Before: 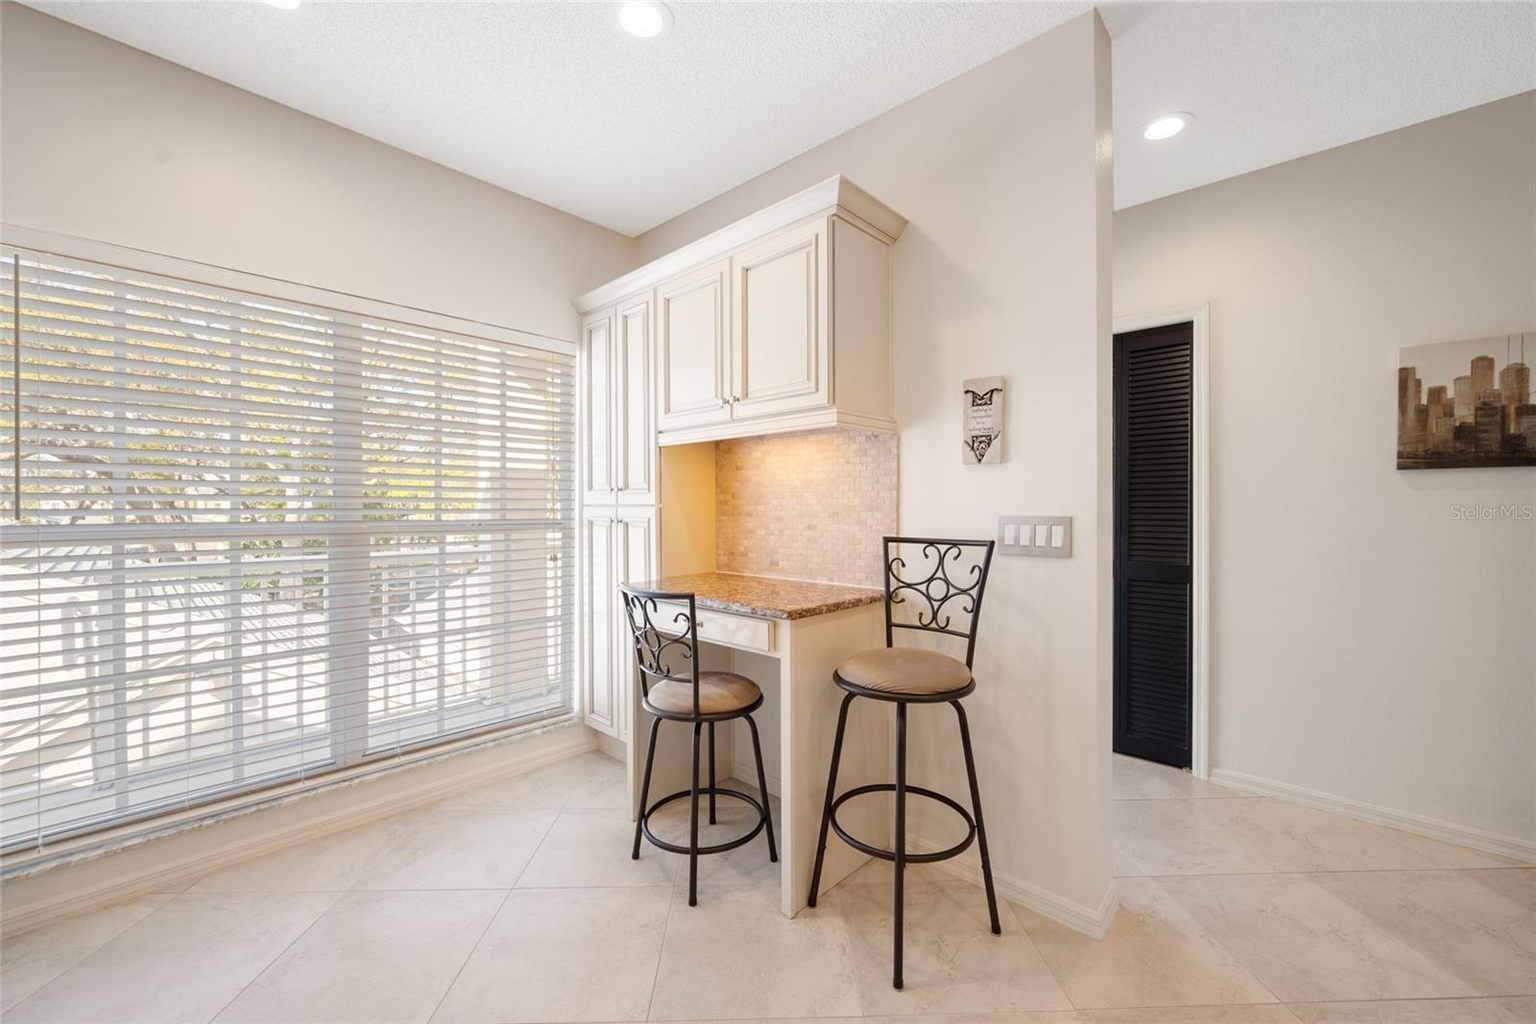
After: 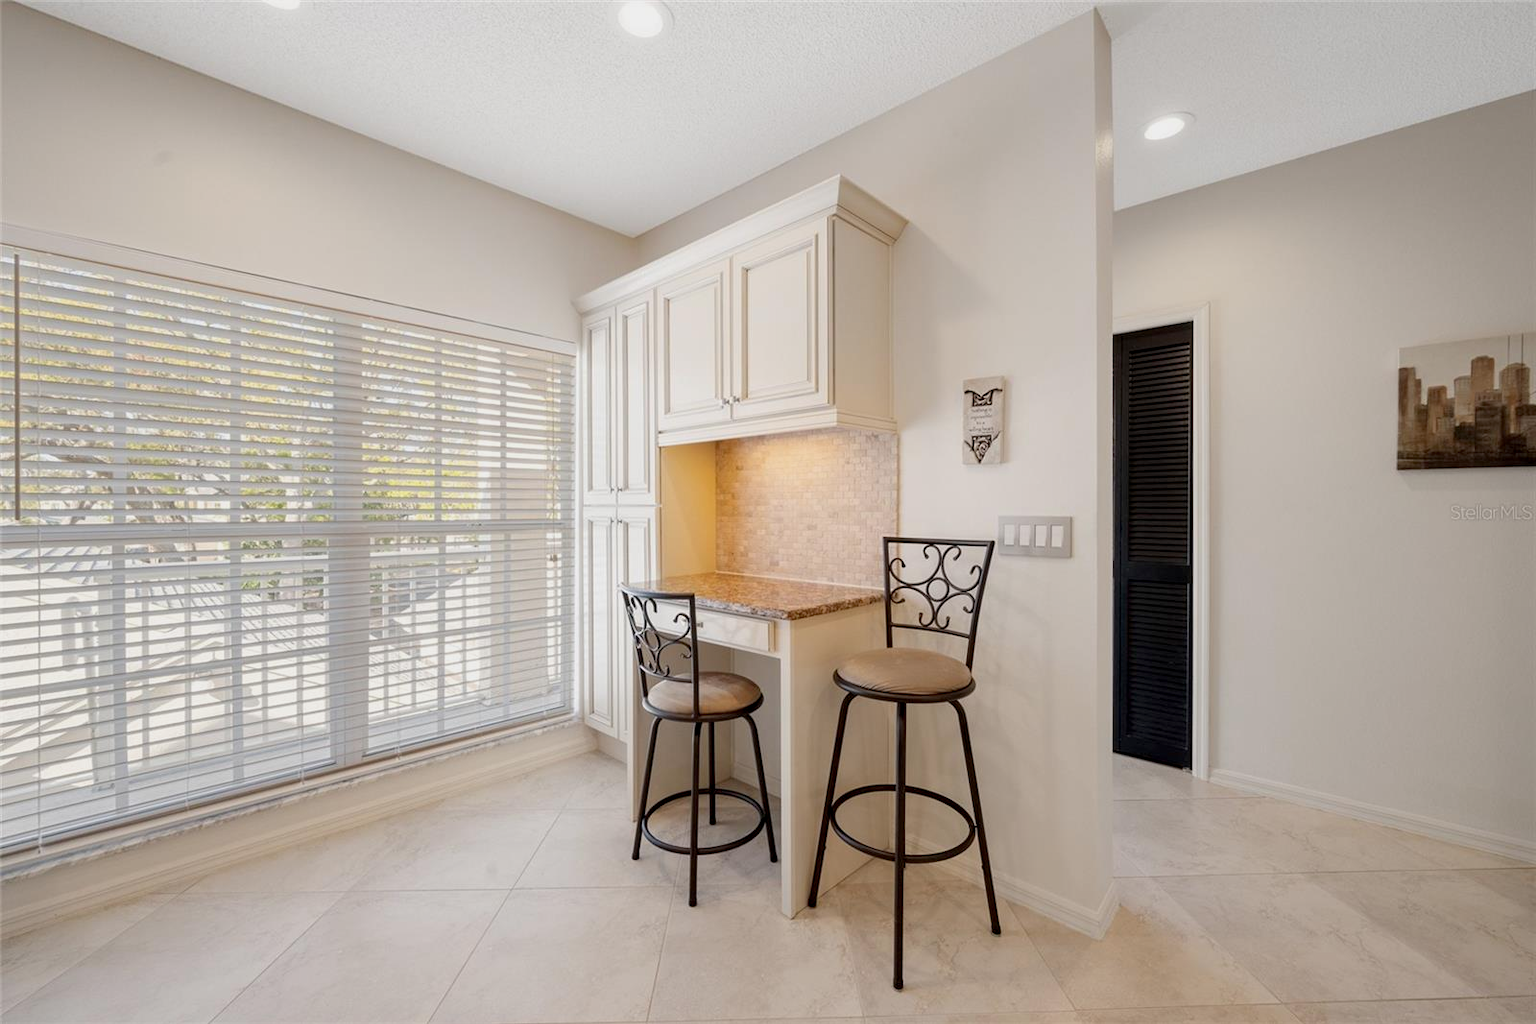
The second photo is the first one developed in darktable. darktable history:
exposure: black level correction 0.006, exposure -0.226 EV, compensate highlight preservation false
